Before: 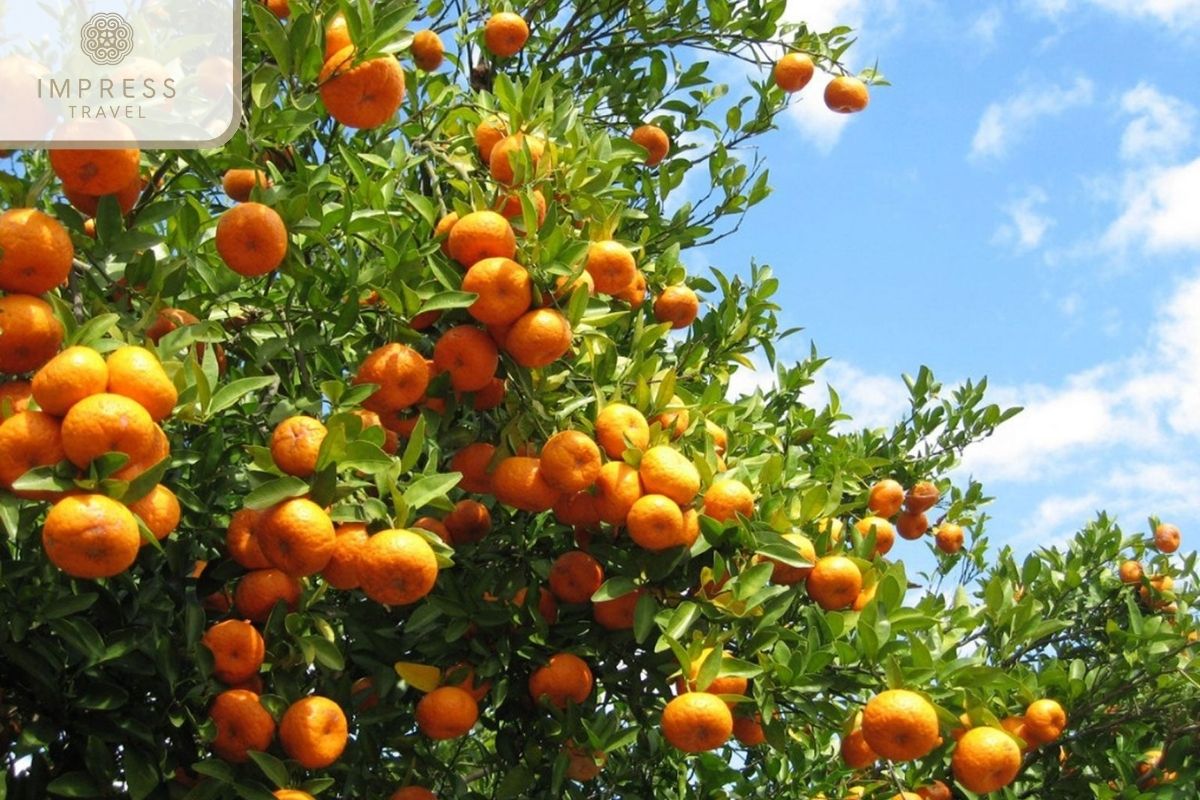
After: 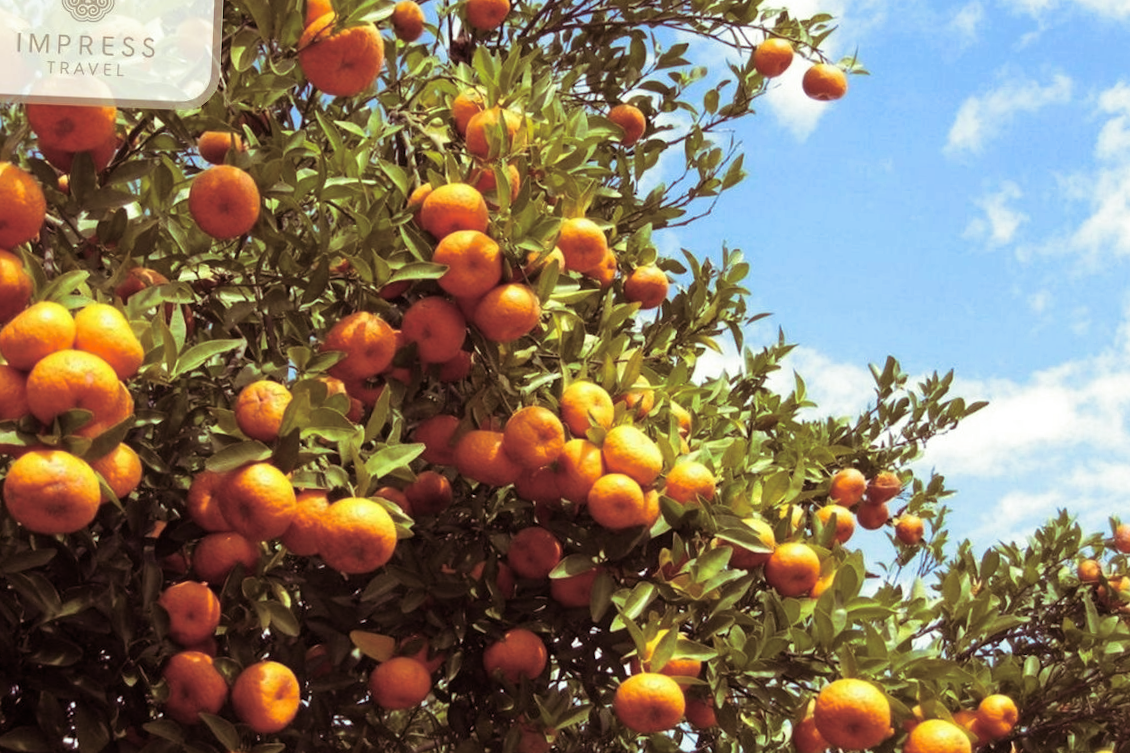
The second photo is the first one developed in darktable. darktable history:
split-toning: on, module defaults
crop and rotate: angle -2.38°
